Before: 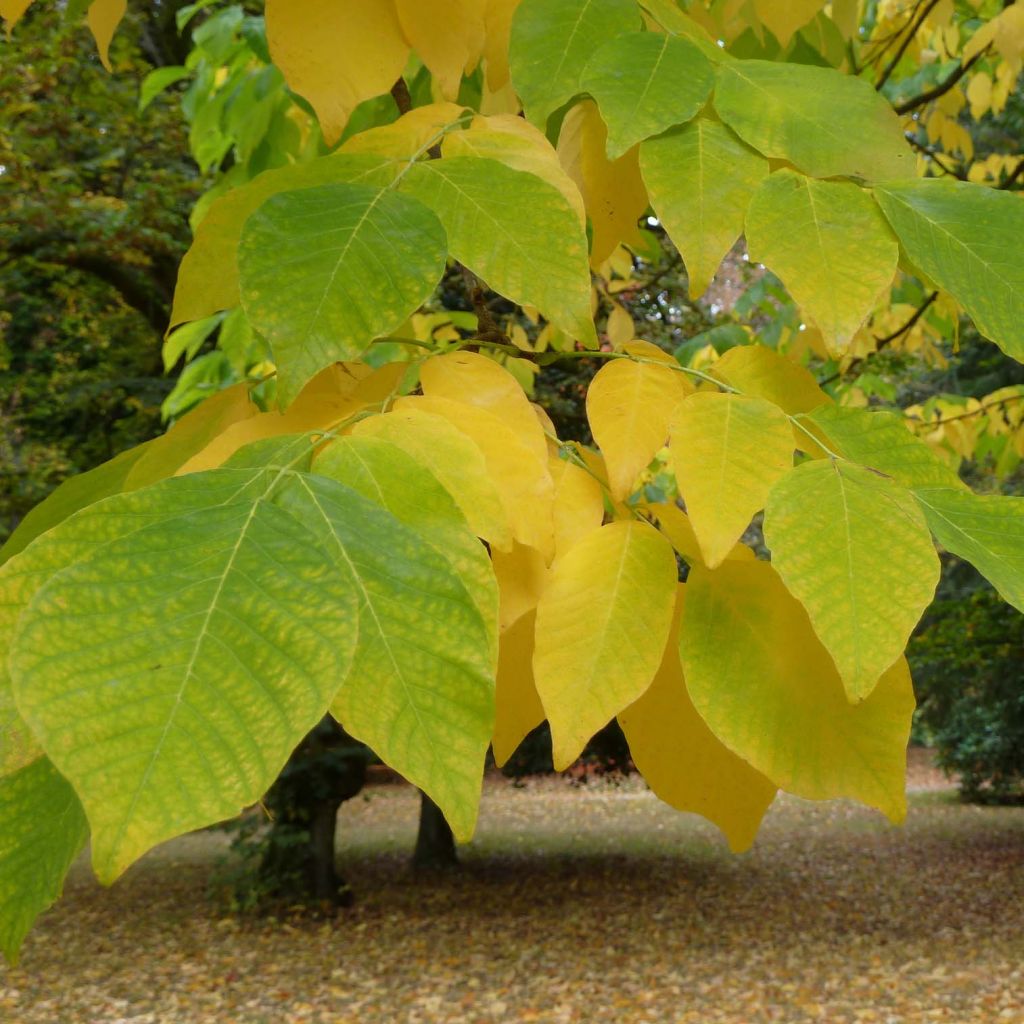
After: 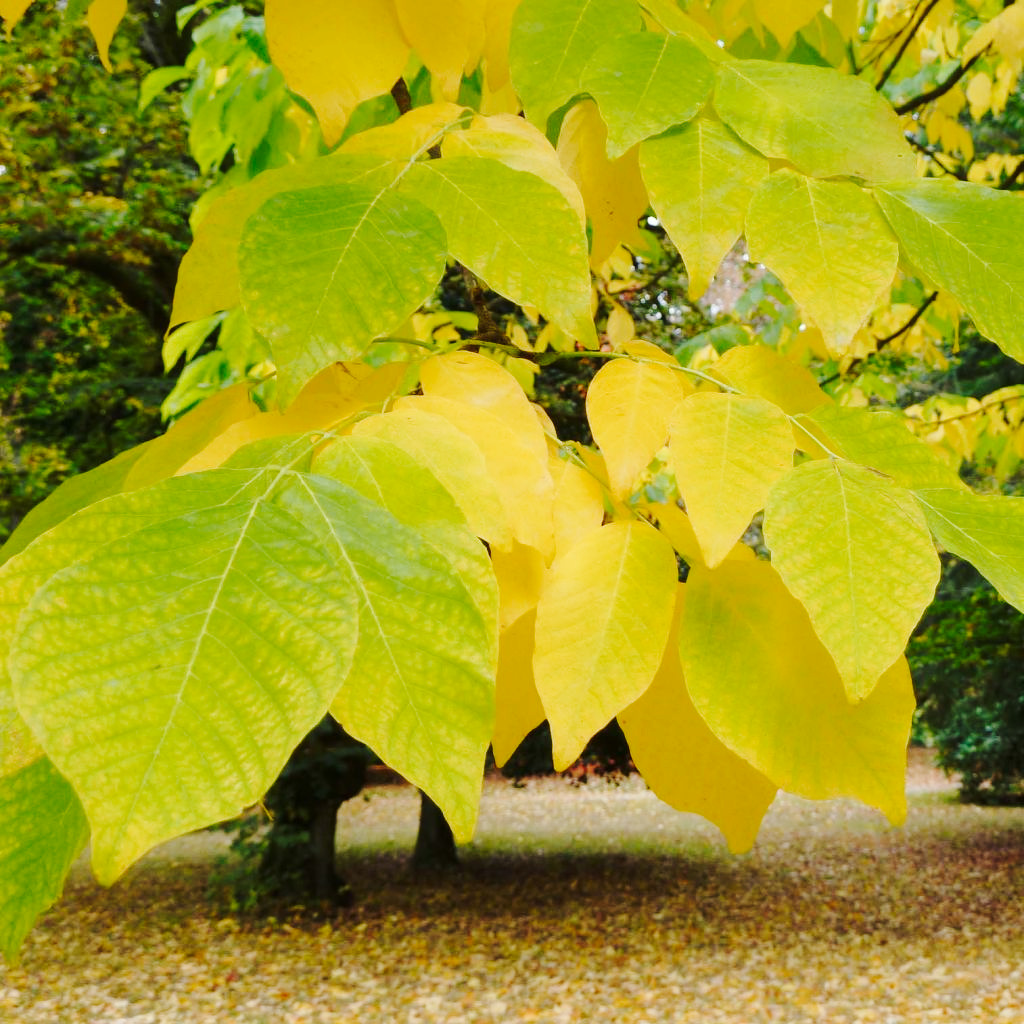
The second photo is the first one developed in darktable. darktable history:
tone curve: curves: ch0 [(0, 0) (0.21, 0.21) (0.43, 0.586) (0.65, 0.793) (1, 1)]; ch1 [(0, 0) (0.382, 0.447) (0.492, 0.484) (0.544, 0.547) (0.583, 0.578) (0.599, 0.595) (0.67, 0.673) (1, 1)]; ch2 [(0, 0) (0.411, 0.382) (0.492, 0.5) (0.531, 0.534) (0.56, 0.573) (0.599, 0.602) (0.696, 0.693) (1, 1)], preserve colors none
